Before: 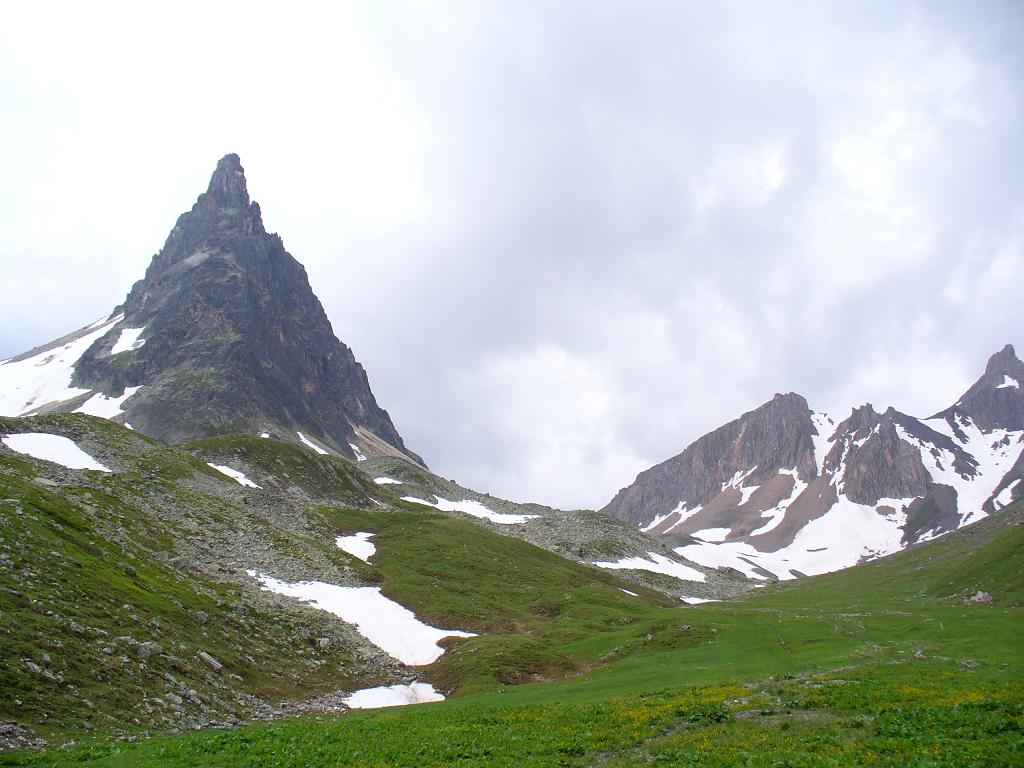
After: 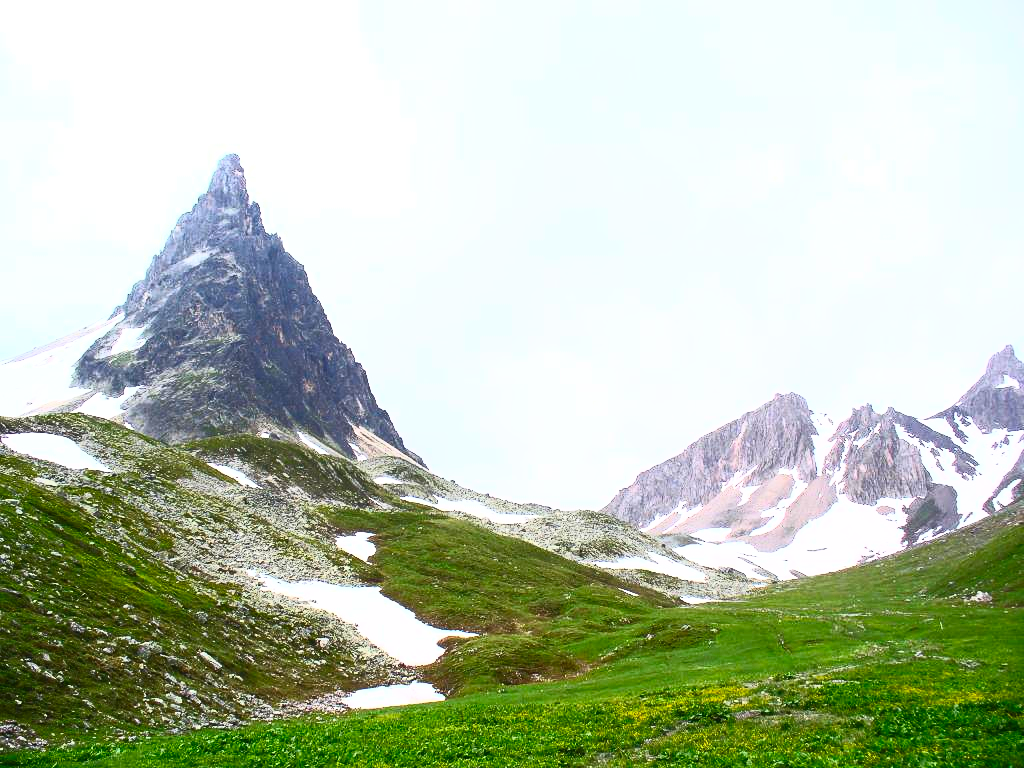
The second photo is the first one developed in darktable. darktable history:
contrast brightness saturation: contrast 0.826, brightness 0.586, saturation 0.584
